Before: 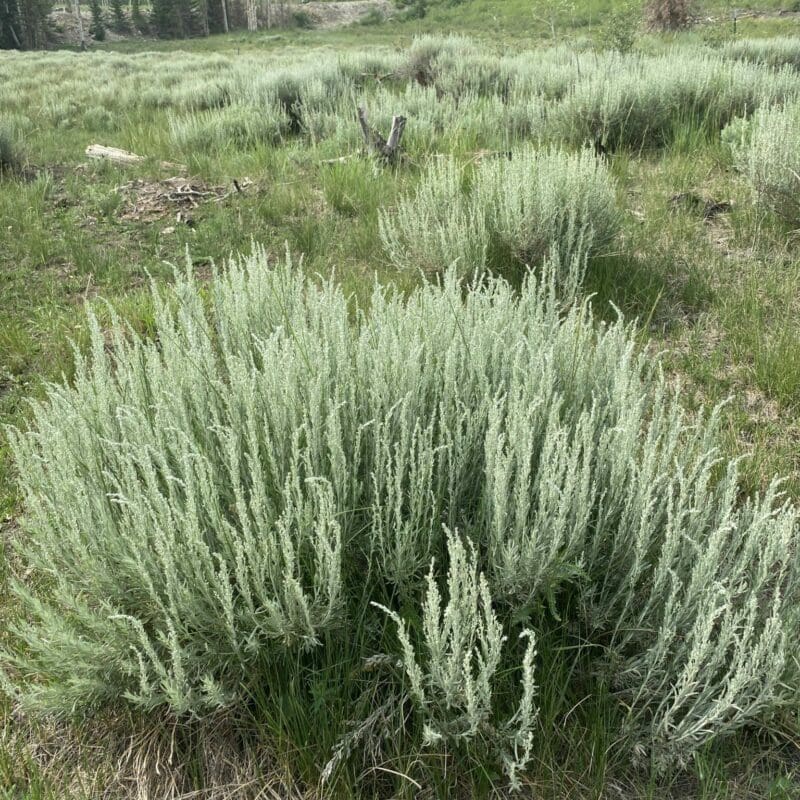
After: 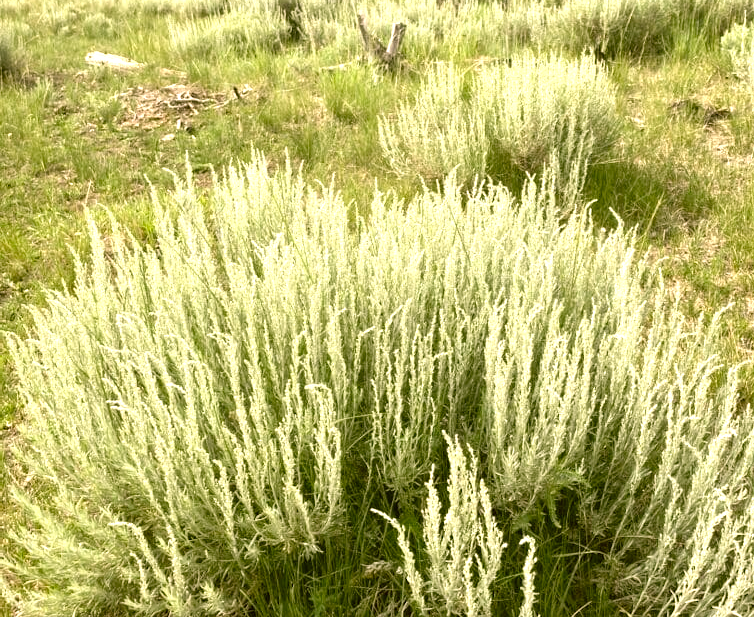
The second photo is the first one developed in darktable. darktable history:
color correction: highlights a* 8.98, highlights b* 15.09, shadows a* -0.49, shadows b* 26.52
rotate and perspective: crop left 0, crop top 0
crop and rotate: angle 0.03°, top 11.643%, right 5.651%, bottom 11.189%
exposure: black level correction 0.001, exposure 0.955 EV, compensate exposure bias true, compensate highlight preservation false
